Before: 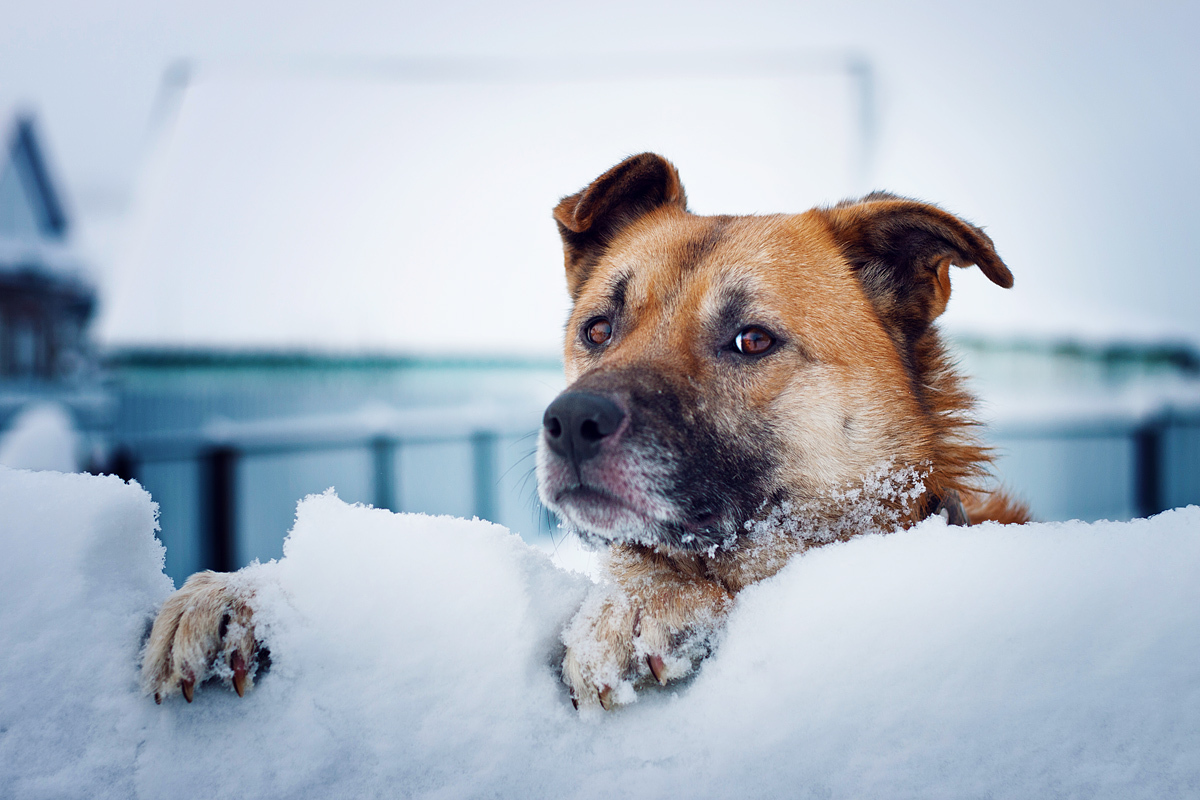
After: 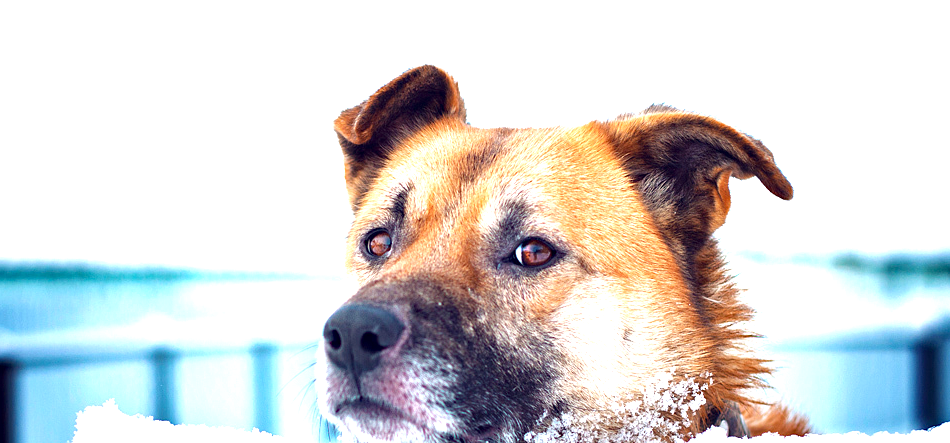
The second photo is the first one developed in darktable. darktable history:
haze removal: compatibility mode true, adaptive false
crop: left 18.346%, top 11.078%, right 2.434%, bottom 33.482%
tone equalizer: edges refinement/feathering 500, mask exposure compensation -1.57 EV, preserve details no
exposure: black level correction 0, exposure 1.404 EV, compensate highlight preservation false
